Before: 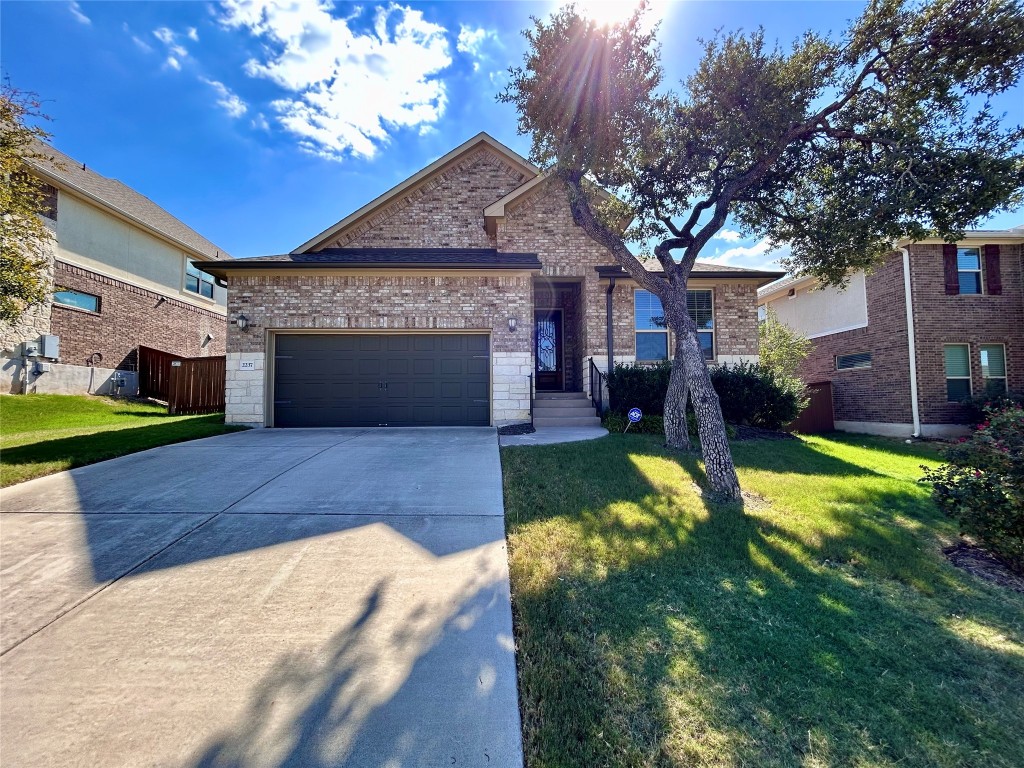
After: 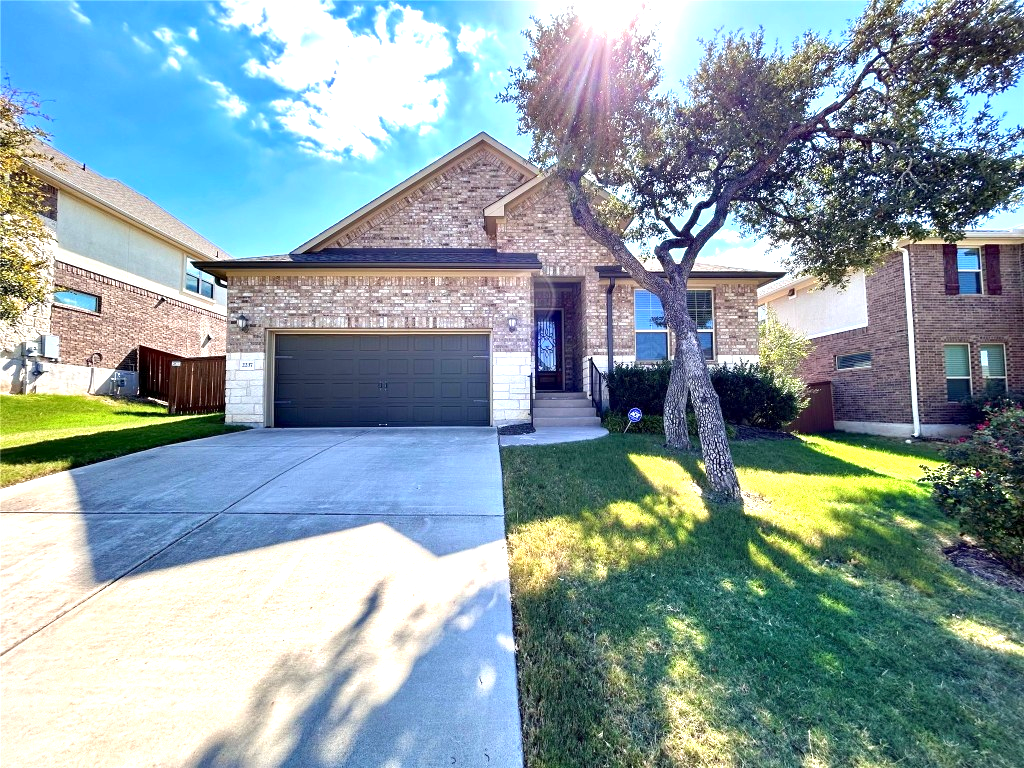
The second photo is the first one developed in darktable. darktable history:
exposure: black level correction 0.001, exposure 1.037 EV, compensate highlight preservation false
